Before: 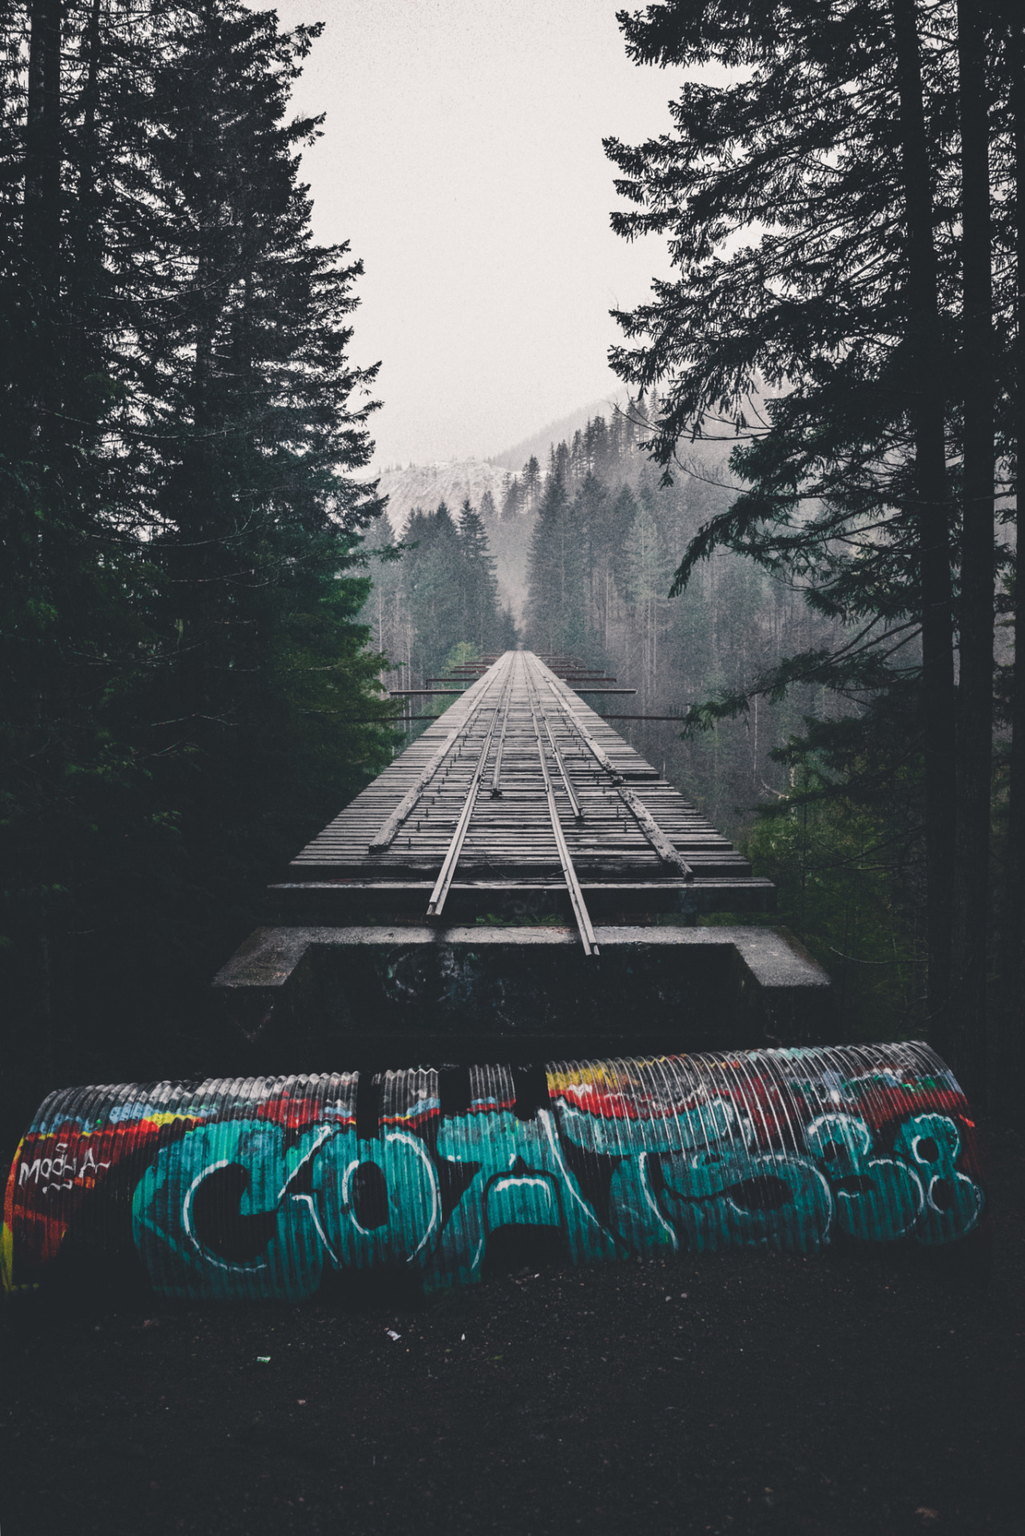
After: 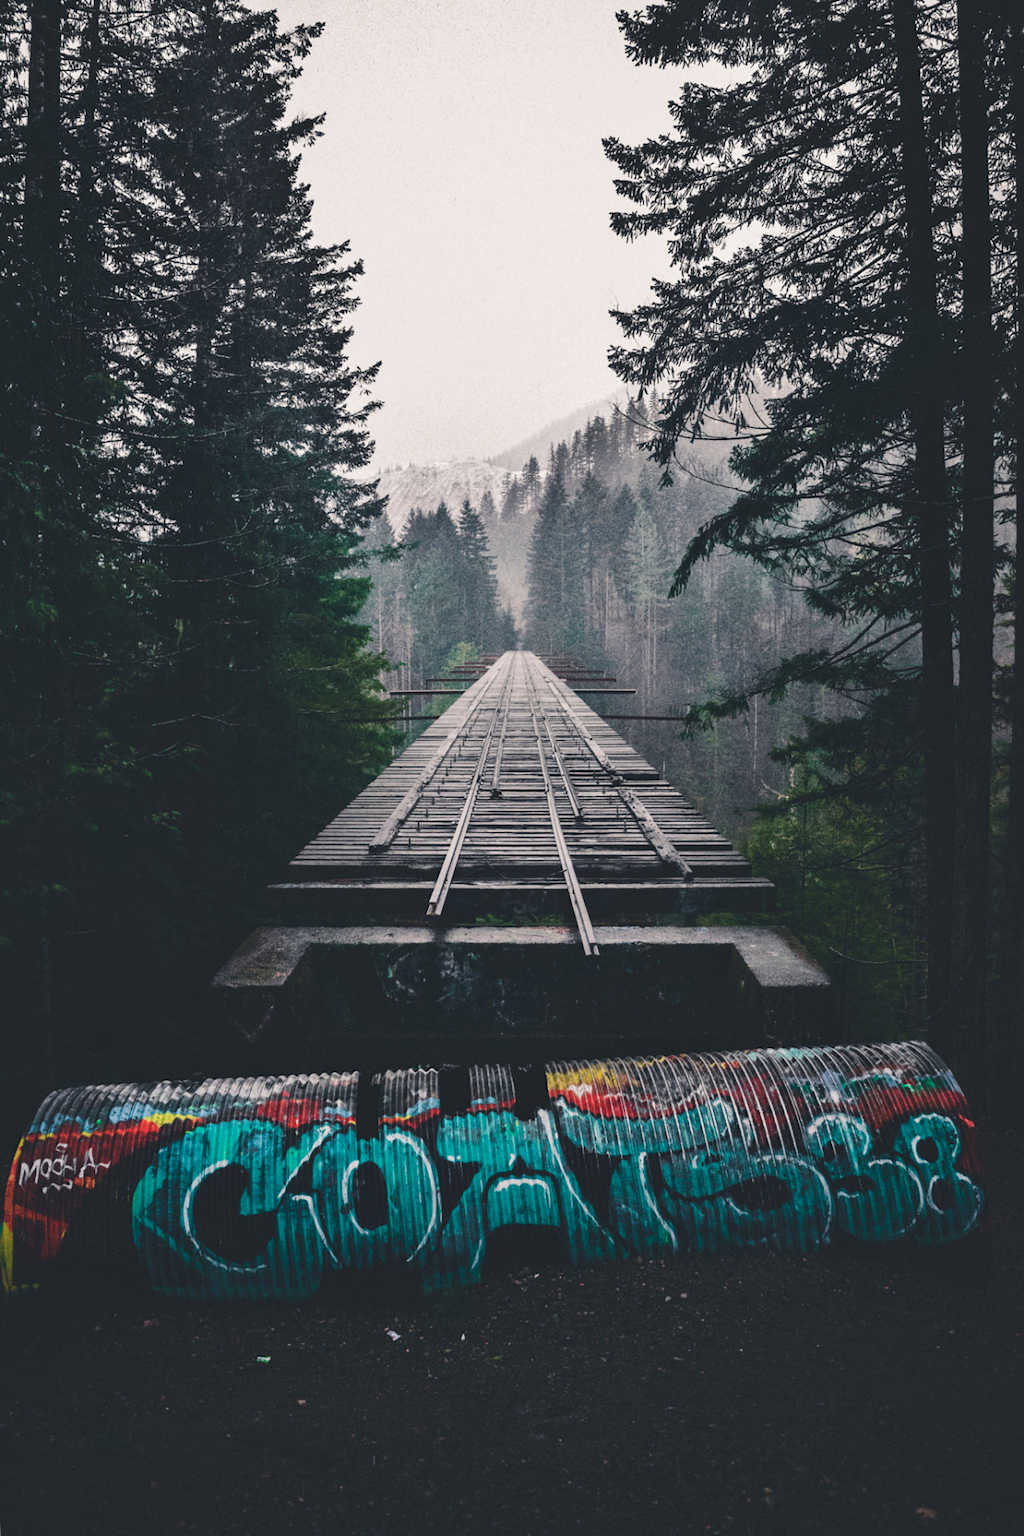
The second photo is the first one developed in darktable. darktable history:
velvia: on, module defaults
local contrast: mode bilateral grid, contrast 20, coarseness 50, detail 119%, midtone range 0.2
